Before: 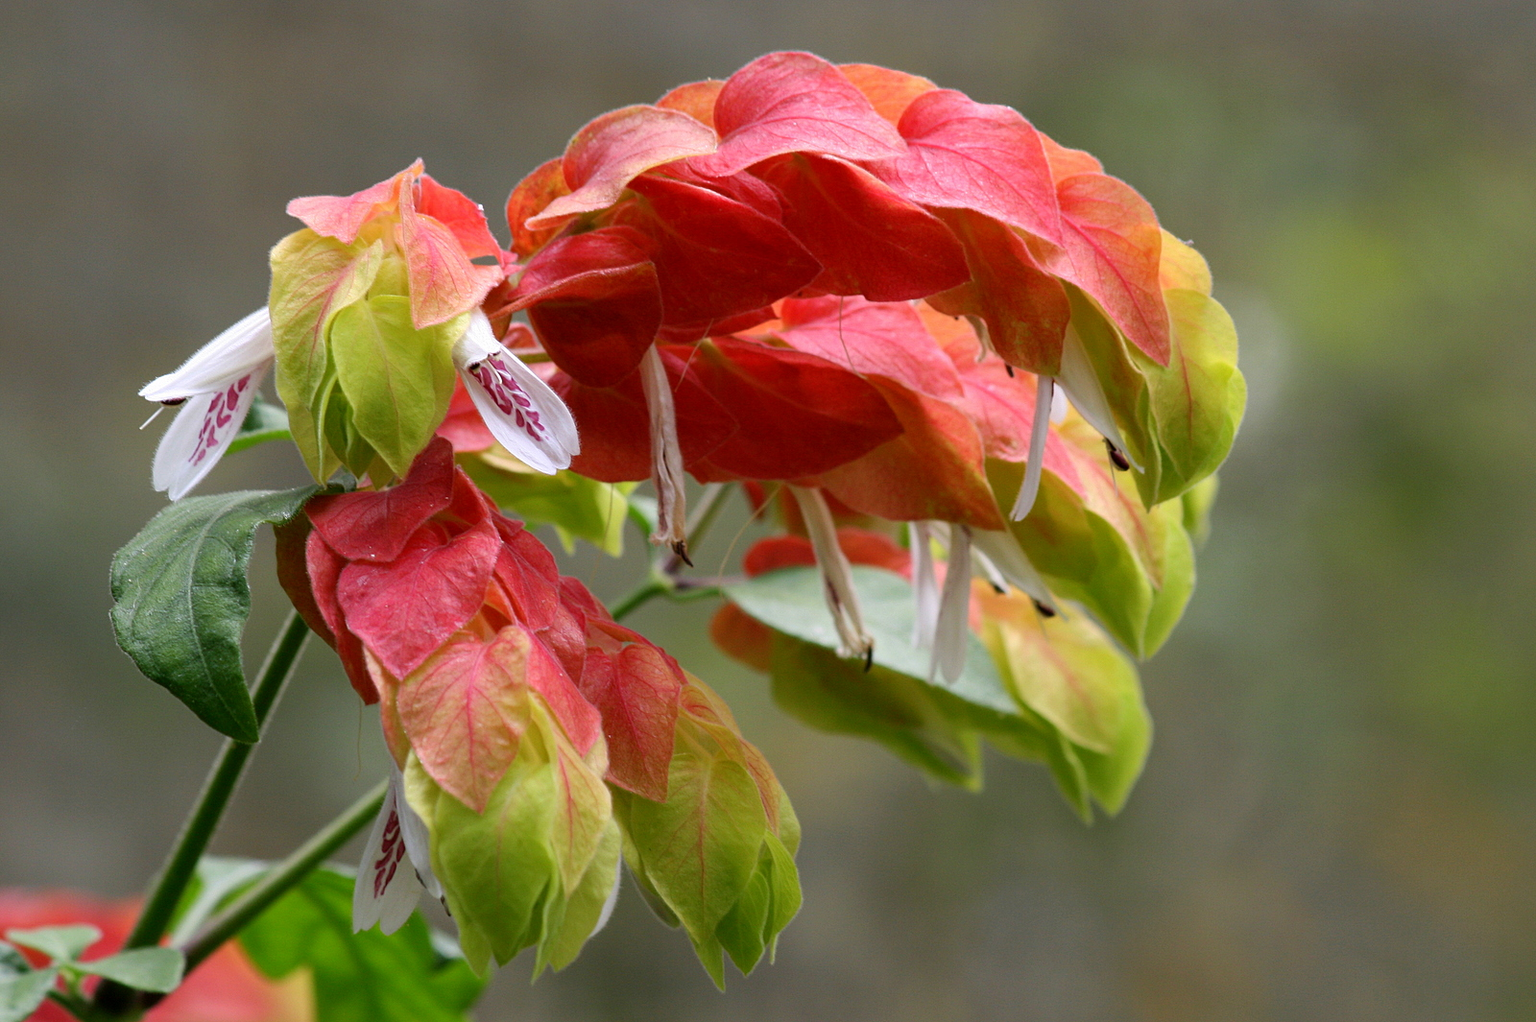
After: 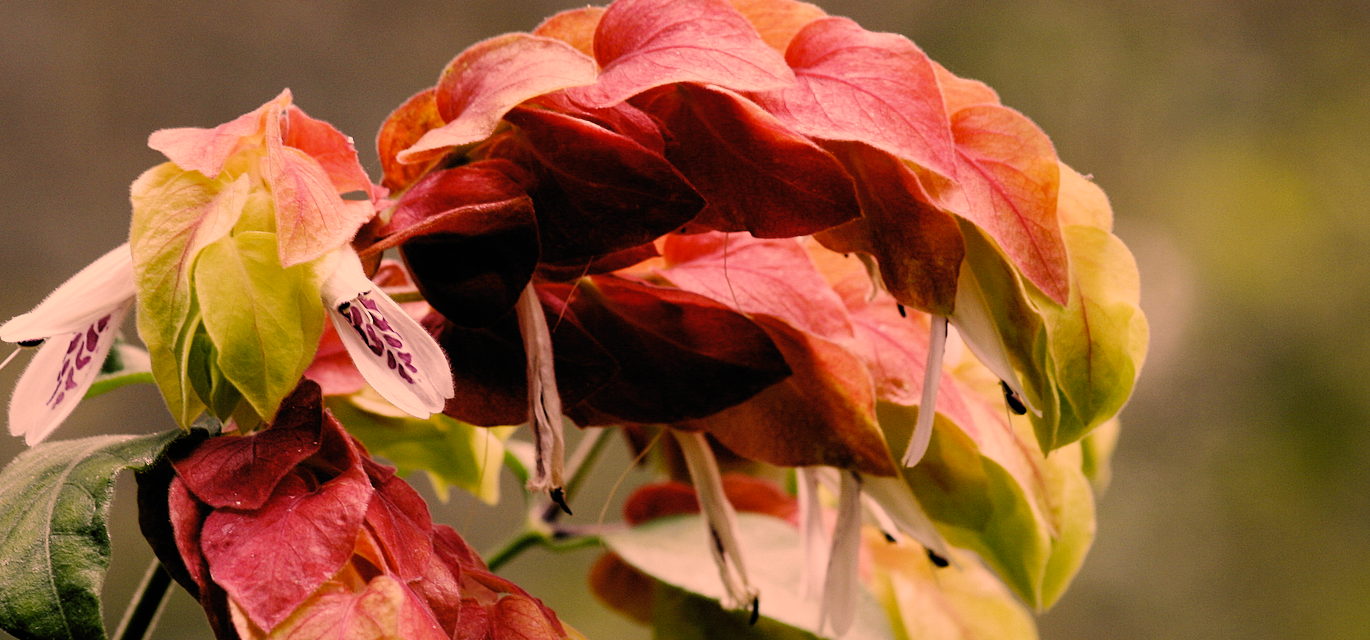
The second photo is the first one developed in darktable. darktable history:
color correction: highlights a* 39.4, highlights b* 39.97, saturation 0.685
filmic rgb: black relative exposure -5.01 EV, white relative exposure 3.99 EV, hardness 2.89, contrast 1.404, highlights saturation mix -21%, preserve chrominance no, color science v3 (2019), use custom middle-gray values true
crop and rotate: left 9.41%, top 7.162%, right 4.91%, bottom 32.672%
